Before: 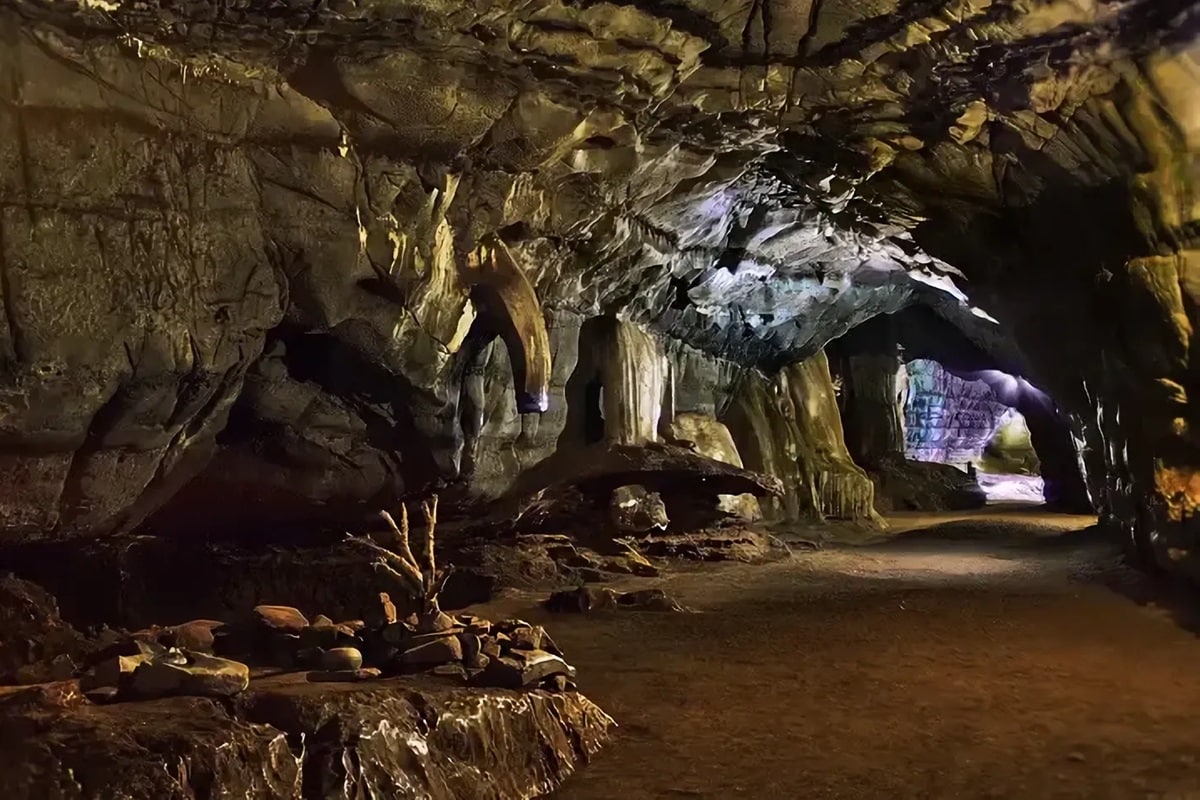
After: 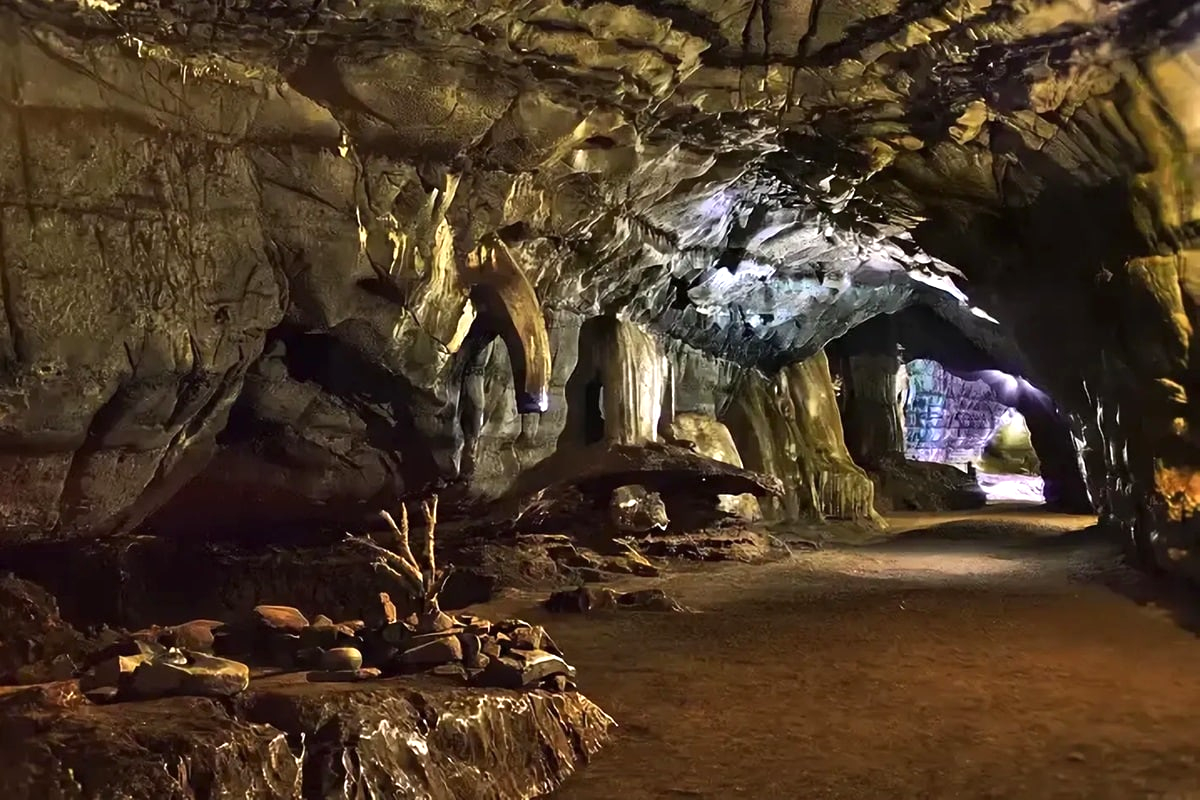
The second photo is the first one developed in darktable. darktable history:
exposure: exposure 0.56 EV, compensate exposure bias true, compensate highlight preservation false
